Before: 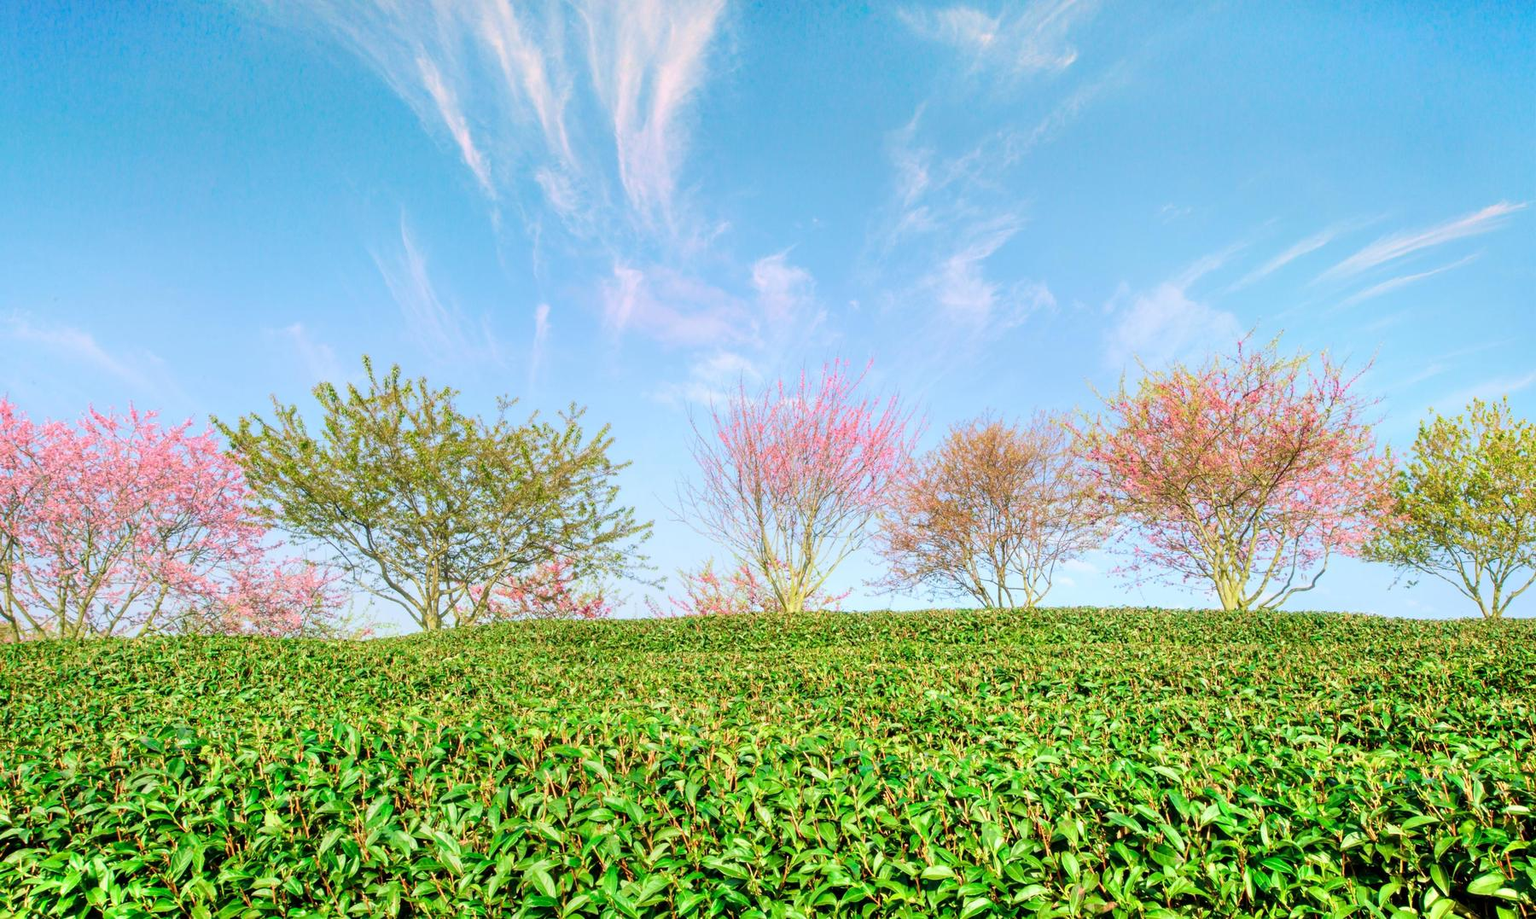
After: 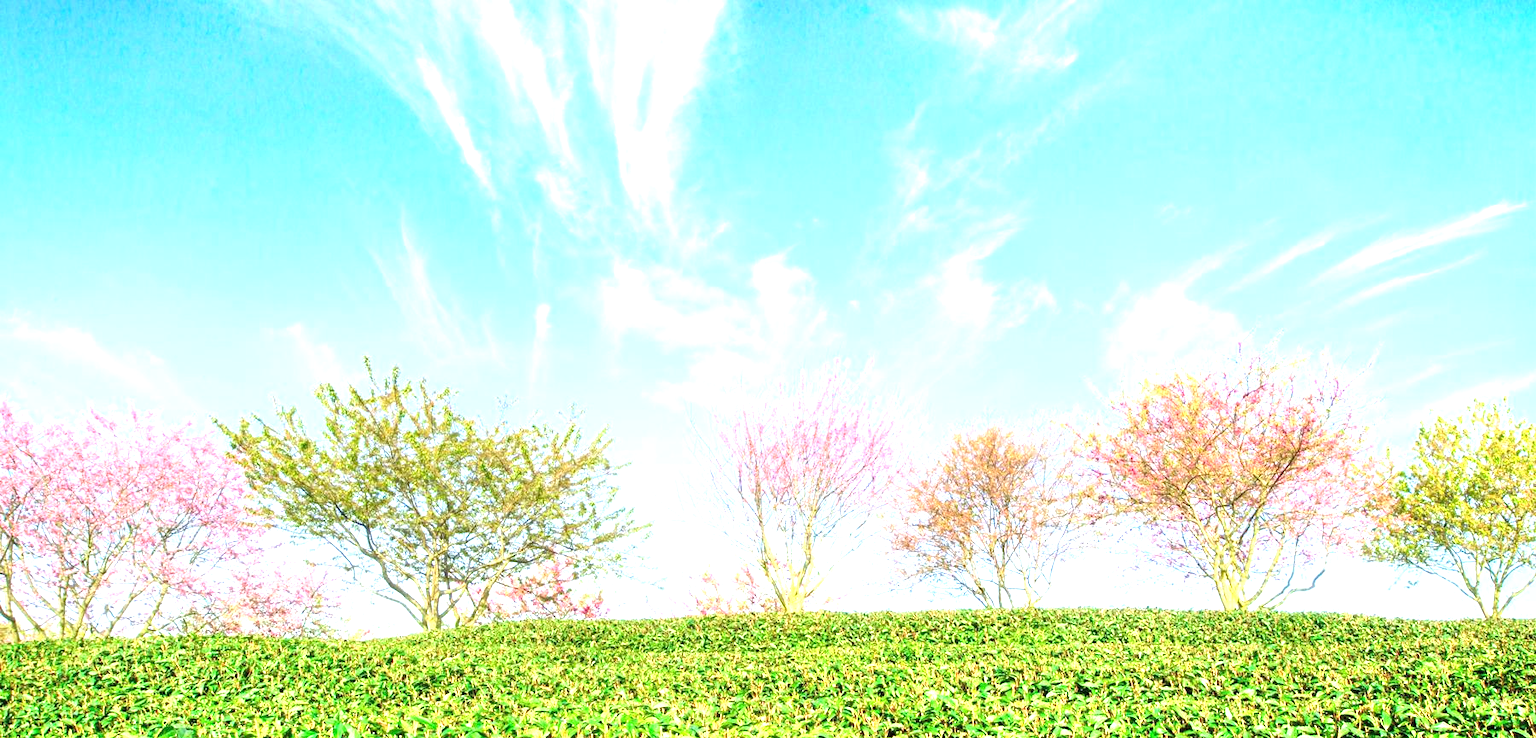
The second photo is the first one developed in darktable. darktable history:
white balance: red 0.982, blue 1.018
exposure: black level correction 0, exposure 1.1 EV, compensate exposure bias true, compensate highlight preservation false
crop: bottom 19.644%
